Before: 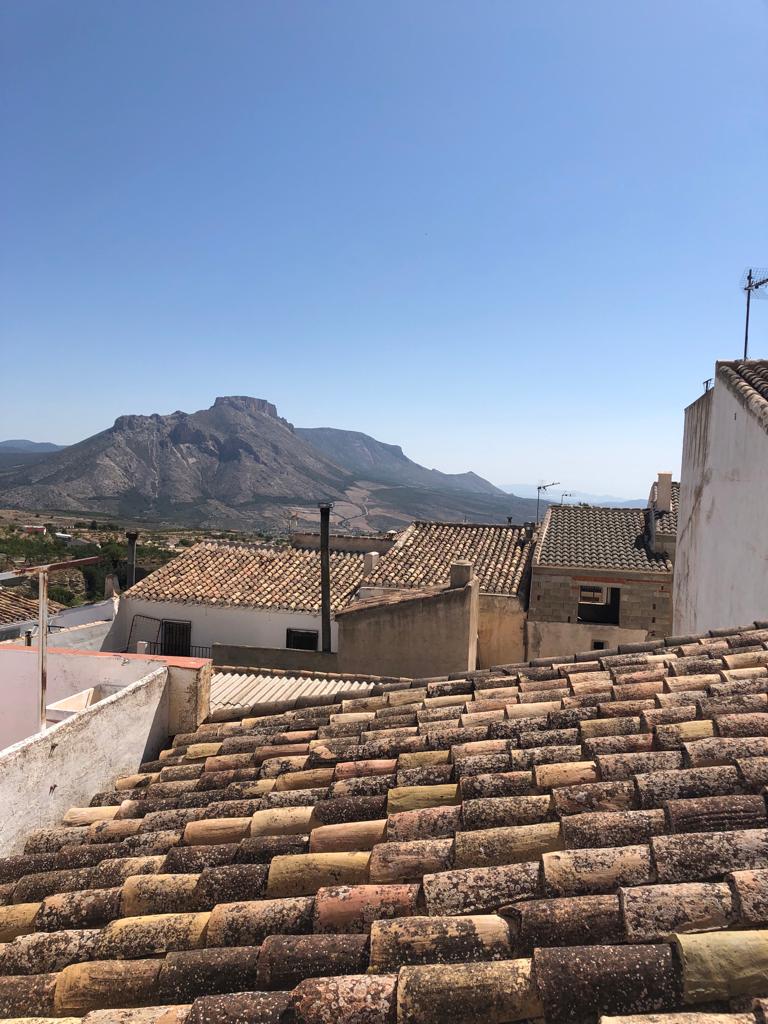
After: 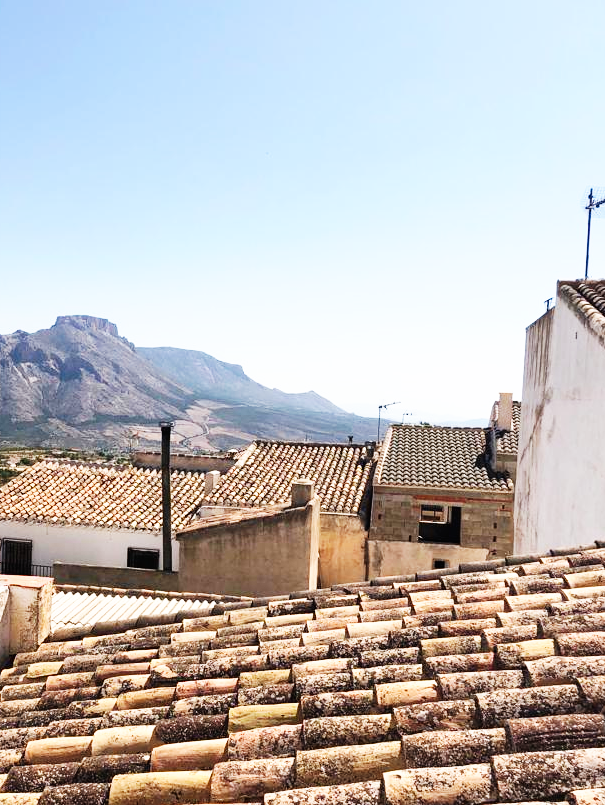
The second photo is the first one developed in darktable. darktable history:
crop and rotate: left 20.74%, top 7.912%, right 0.375%, bottom 13.378%
base curve: curves: ch0 [(0, 0) (0.007, 0.004) (0.027, 0.03) (0.046, 0.07) (0.207, 0.54) (0.442, 0.872) (0.673, 0.972) (1, 1)], preserve colors none
